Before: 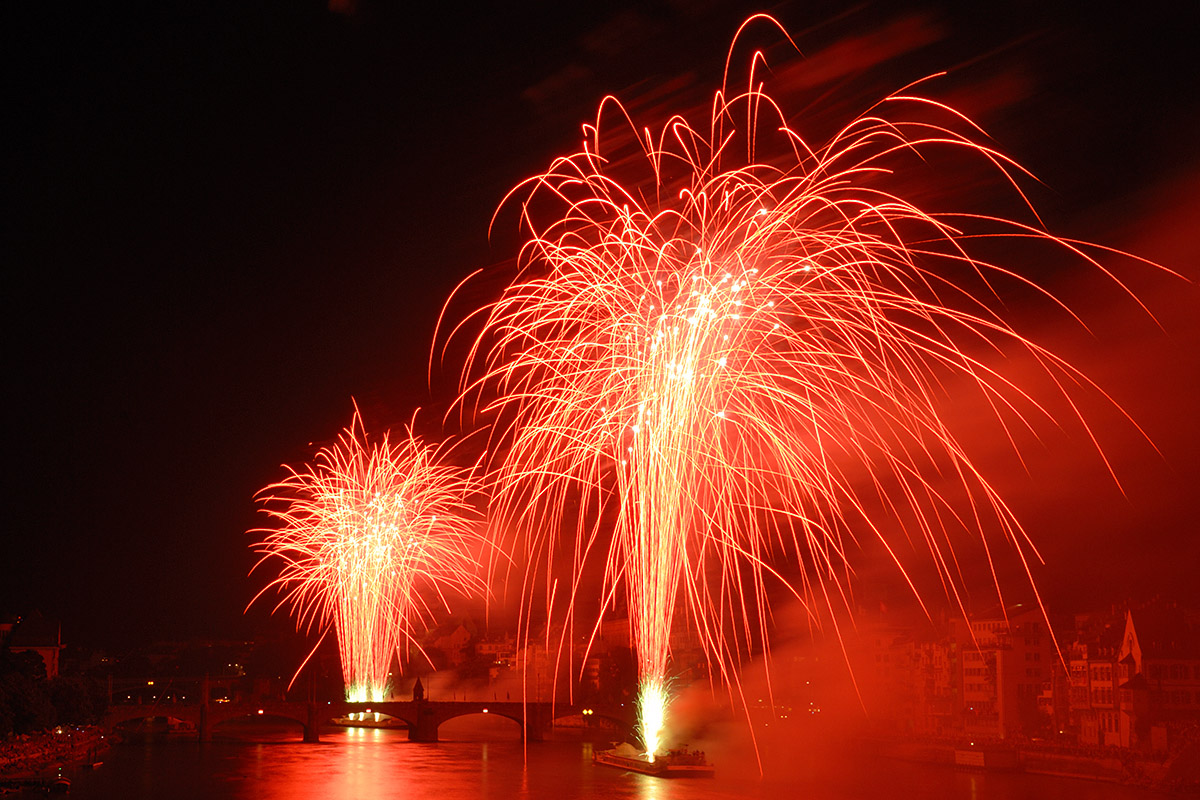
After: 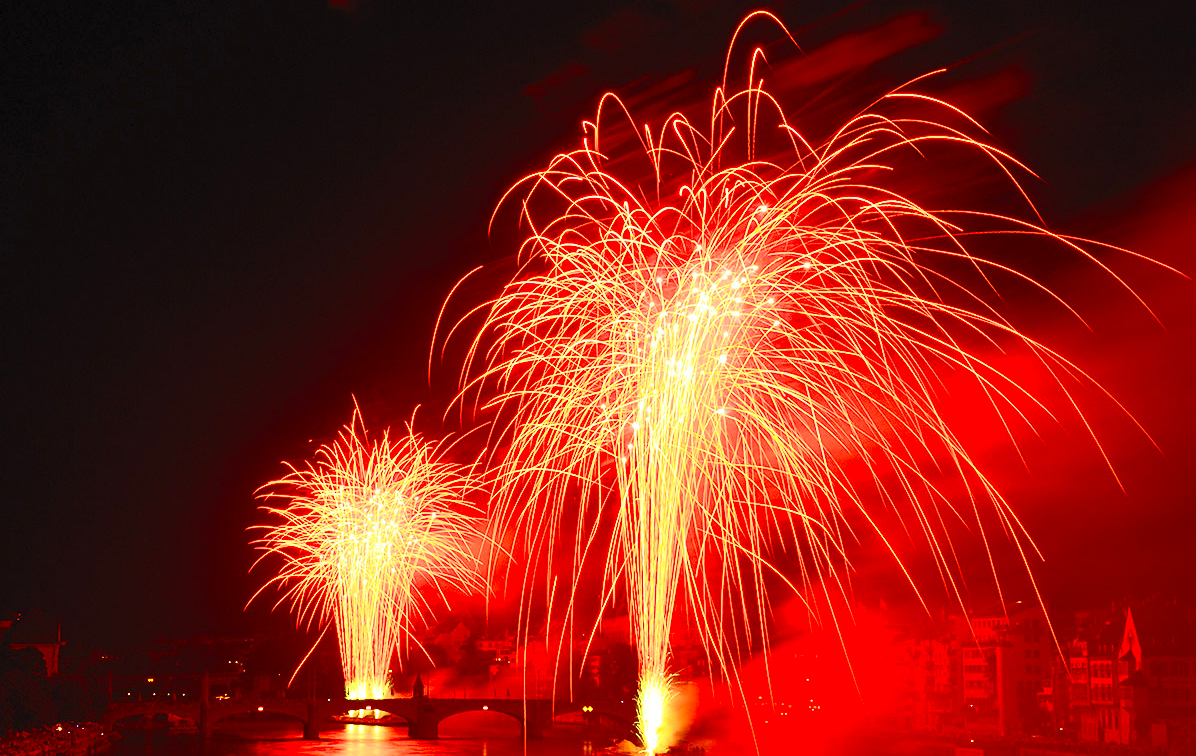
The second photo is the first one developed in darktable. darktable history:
crop: top 0.448%, right 0.264%, bottom 5.045%
contrast brightness saturation: contrast 0.83, brightness 0.59, saturation 0.59
